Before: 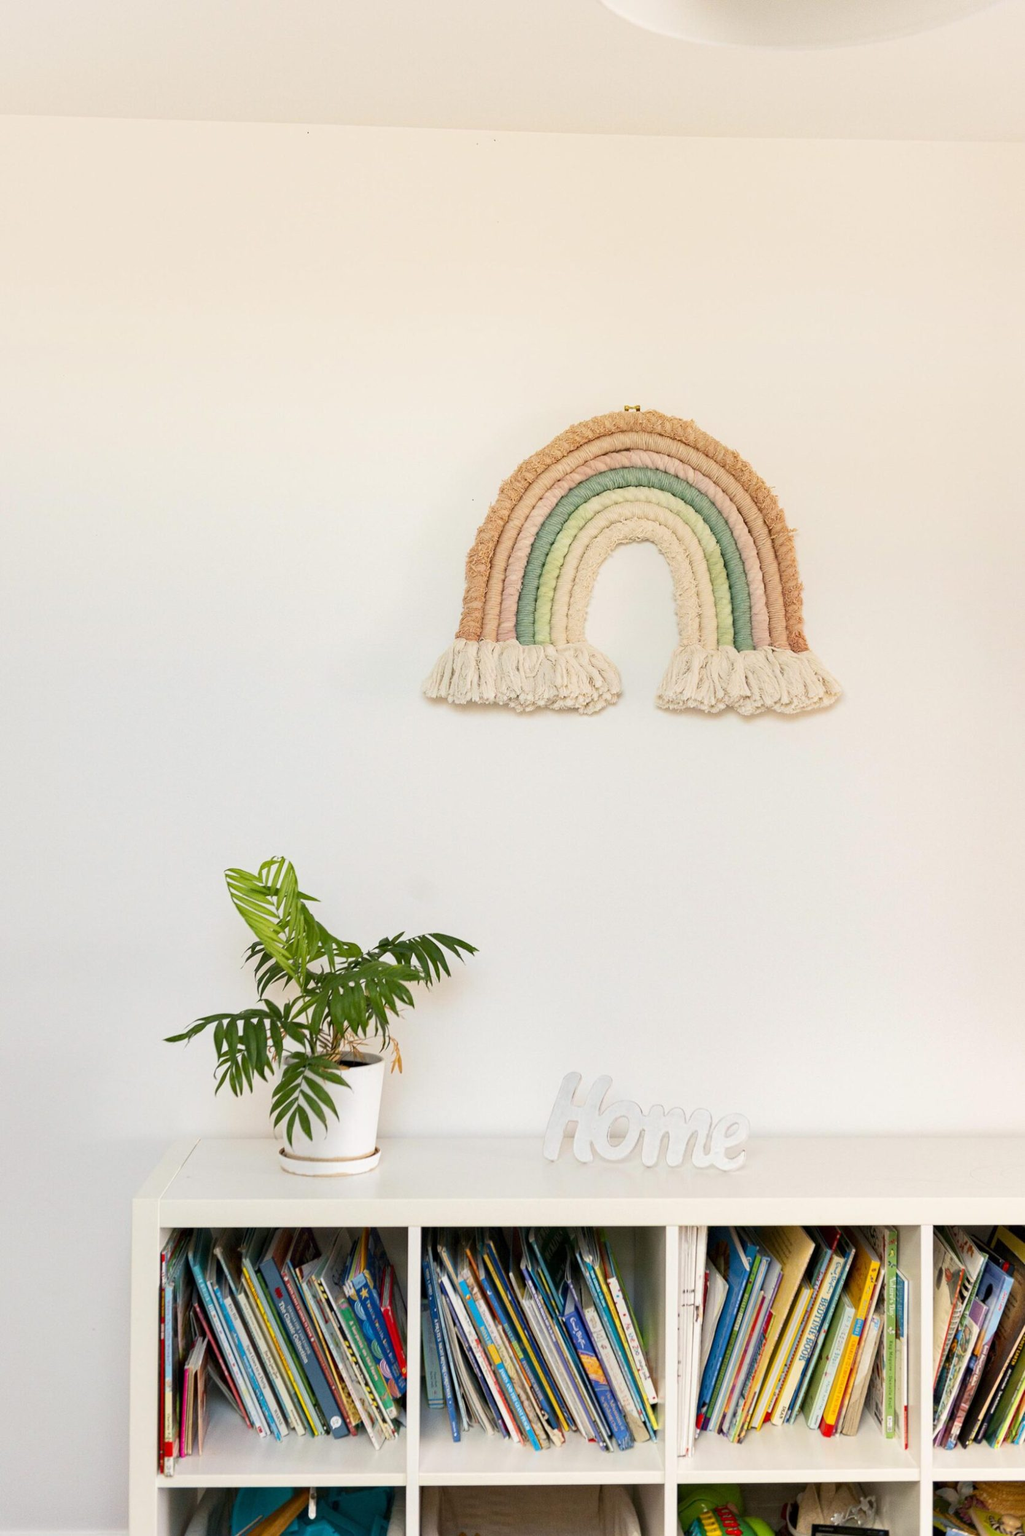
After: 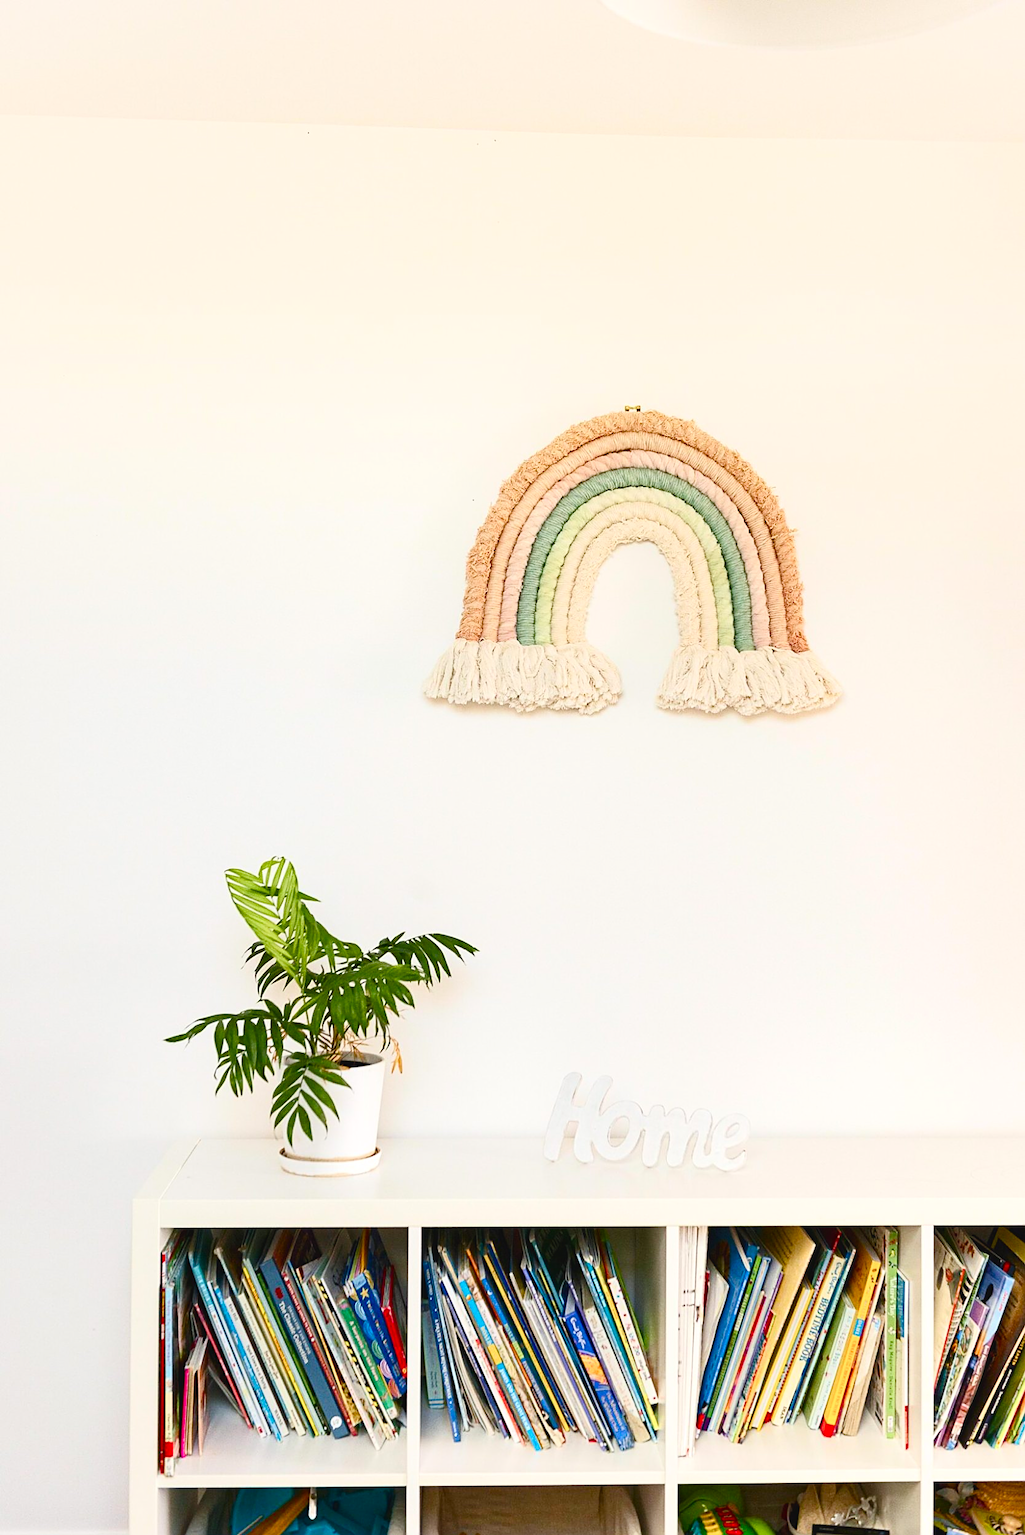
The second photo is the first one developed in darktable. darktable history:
contrast brightness saturation: contrast 0.229, brightness 0.108, saturation 0.285
color balance rgb: global offset › luminance 0.519%, perceptual saturation grading › global saturation 20%, perceptual saturation grading › highlights -50.188%, perceptual saturation grading › shadows 30.018%, global vibrance 11.31%, contrast 5.085%
sharpen: on, module defaults
